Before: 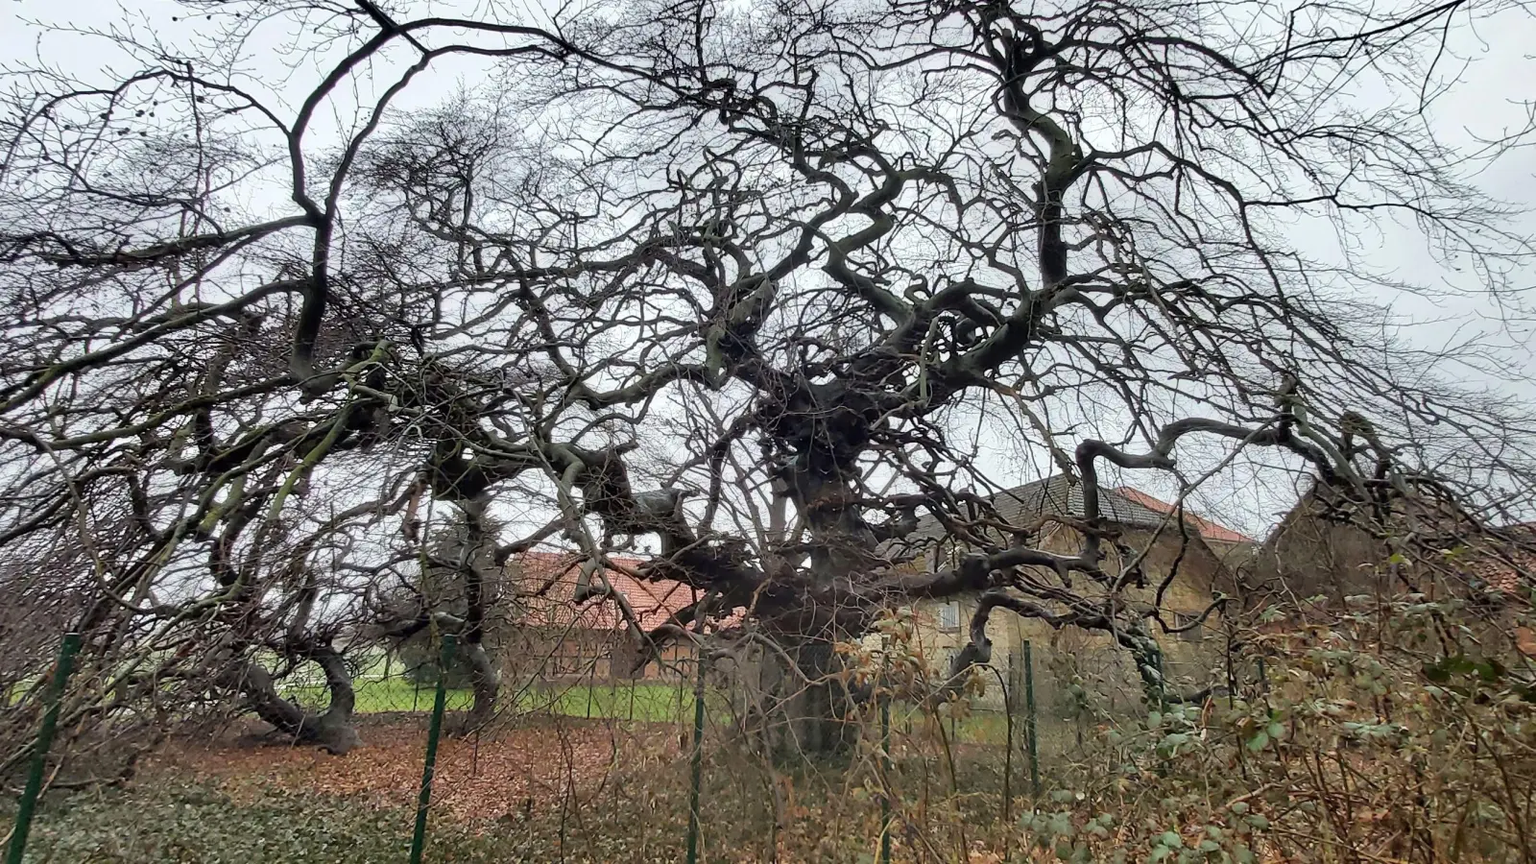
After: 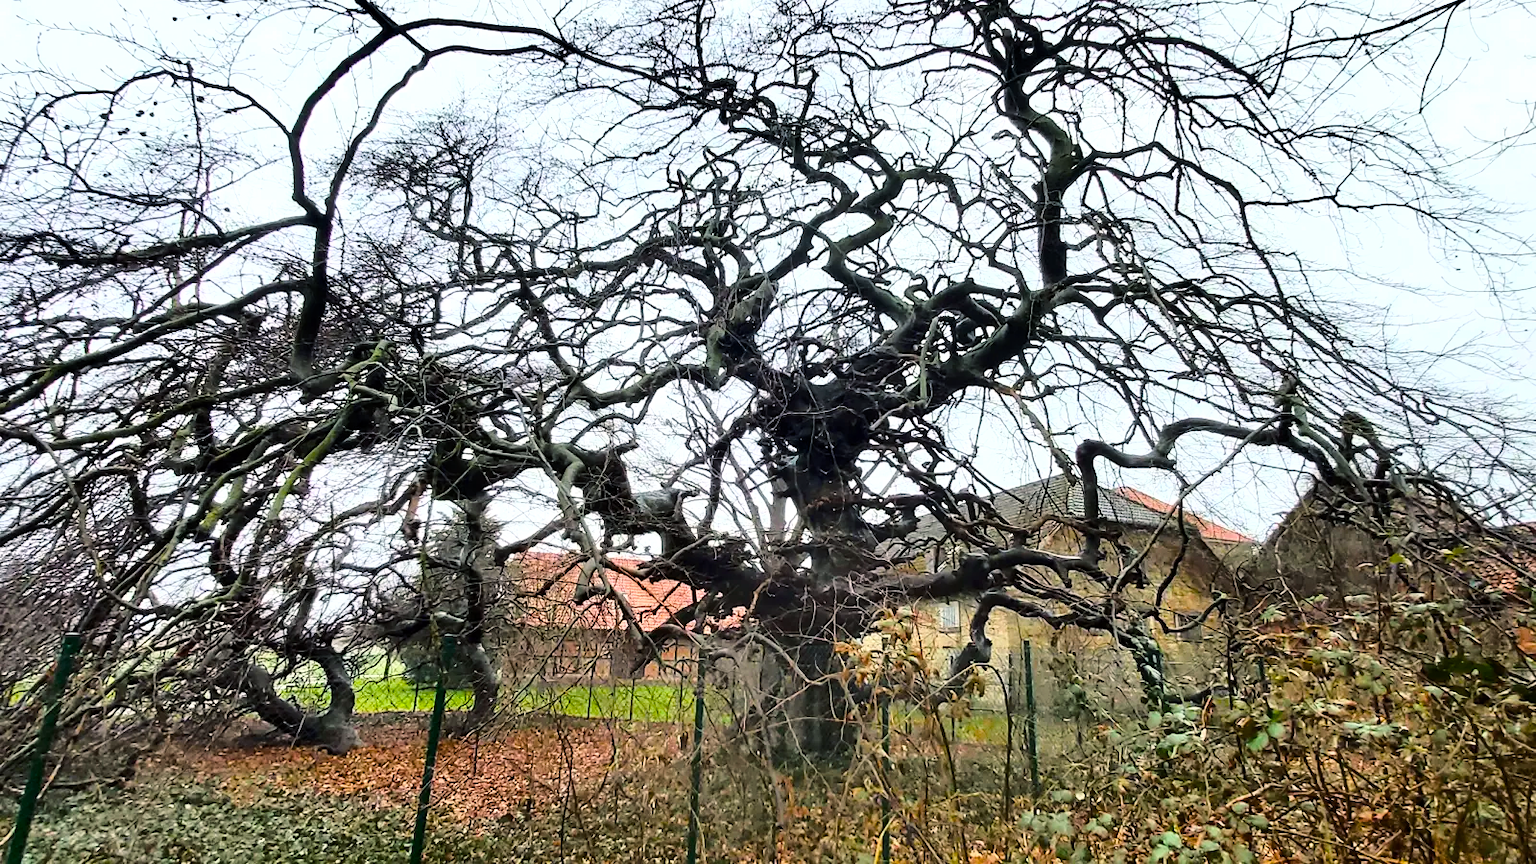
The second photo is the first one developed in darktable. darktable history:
base curve: curves: ch0 [(0, 0) (0.036, 0.037) (0.121, 0.228) (0.46, 0.76) (0.859, 0.983) (1, 1)]
color balance rgb: shadows lift › chroma 2.039%, shadows lift › hue 221.69°, global offset › hue 169.1°, perceptual saturation grading › global saturation 29.681%, global vibrance 9.836%, contrast 14.557%, saturation formula JzAzBz (2021)
